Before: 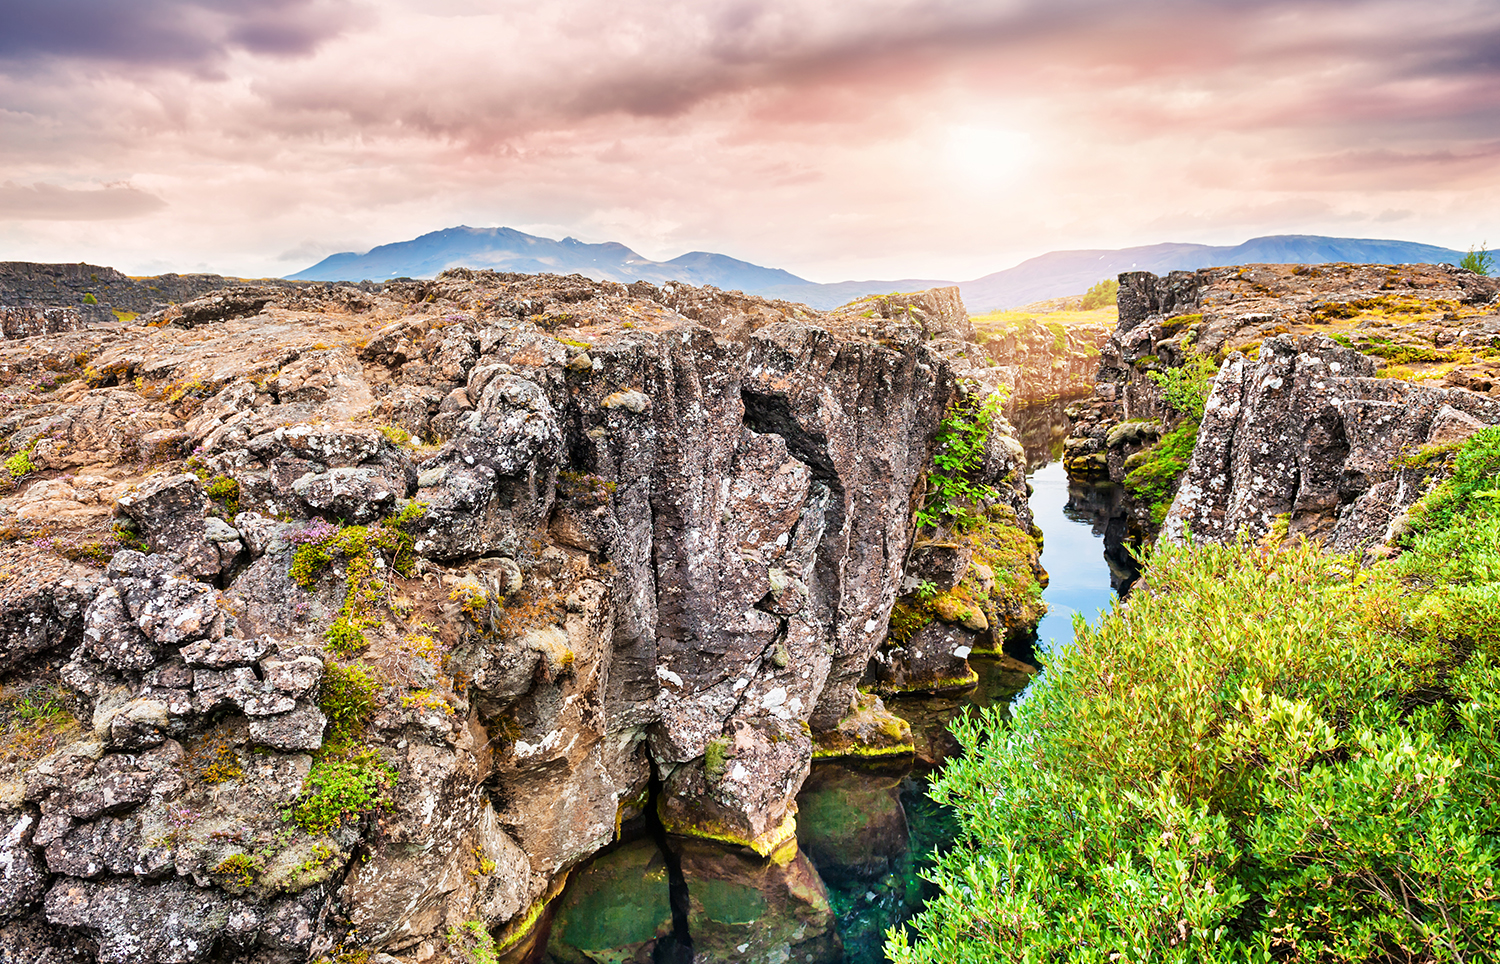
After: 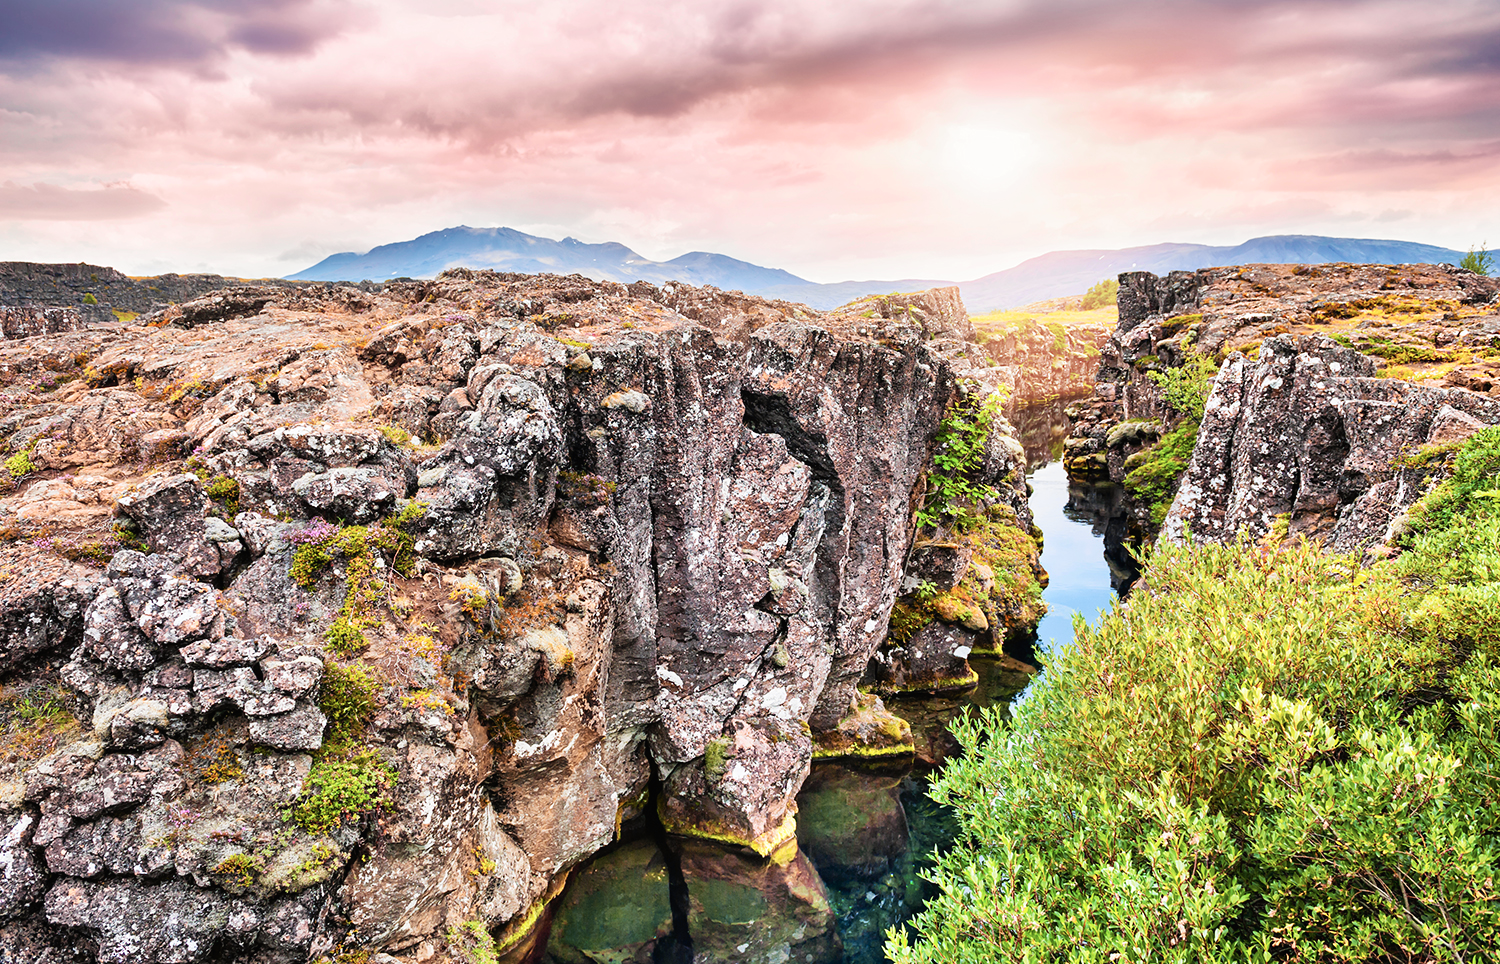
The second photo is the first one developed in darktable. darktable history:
tone curve: curves: ch0 [(0, 0.012) (0.056, 0.046) (0.218, 0.213) (0.606, 0.62) (0.82, 0.846) (1, 1)]; ch1 [(0, 0) (0.226, 0.261) (0.403, 0.437) (0.469, 0.472) (0.495, 0.499) (0.508, 0.503) (0.545, 0.555) (0.59, 0.598) (0.686, 0.728) (1, 1)]; ch2 [(0, 0) (0.269, 0.299) (0.459, 0.45) (0.498, 0.499) (0.523, 0.512) (0.568, 0.558) (0.634, 0.617) (0.698, 0.677) (0.806, 0.769) (1, 1)], color space Lab, independent channels, preserve colors none
